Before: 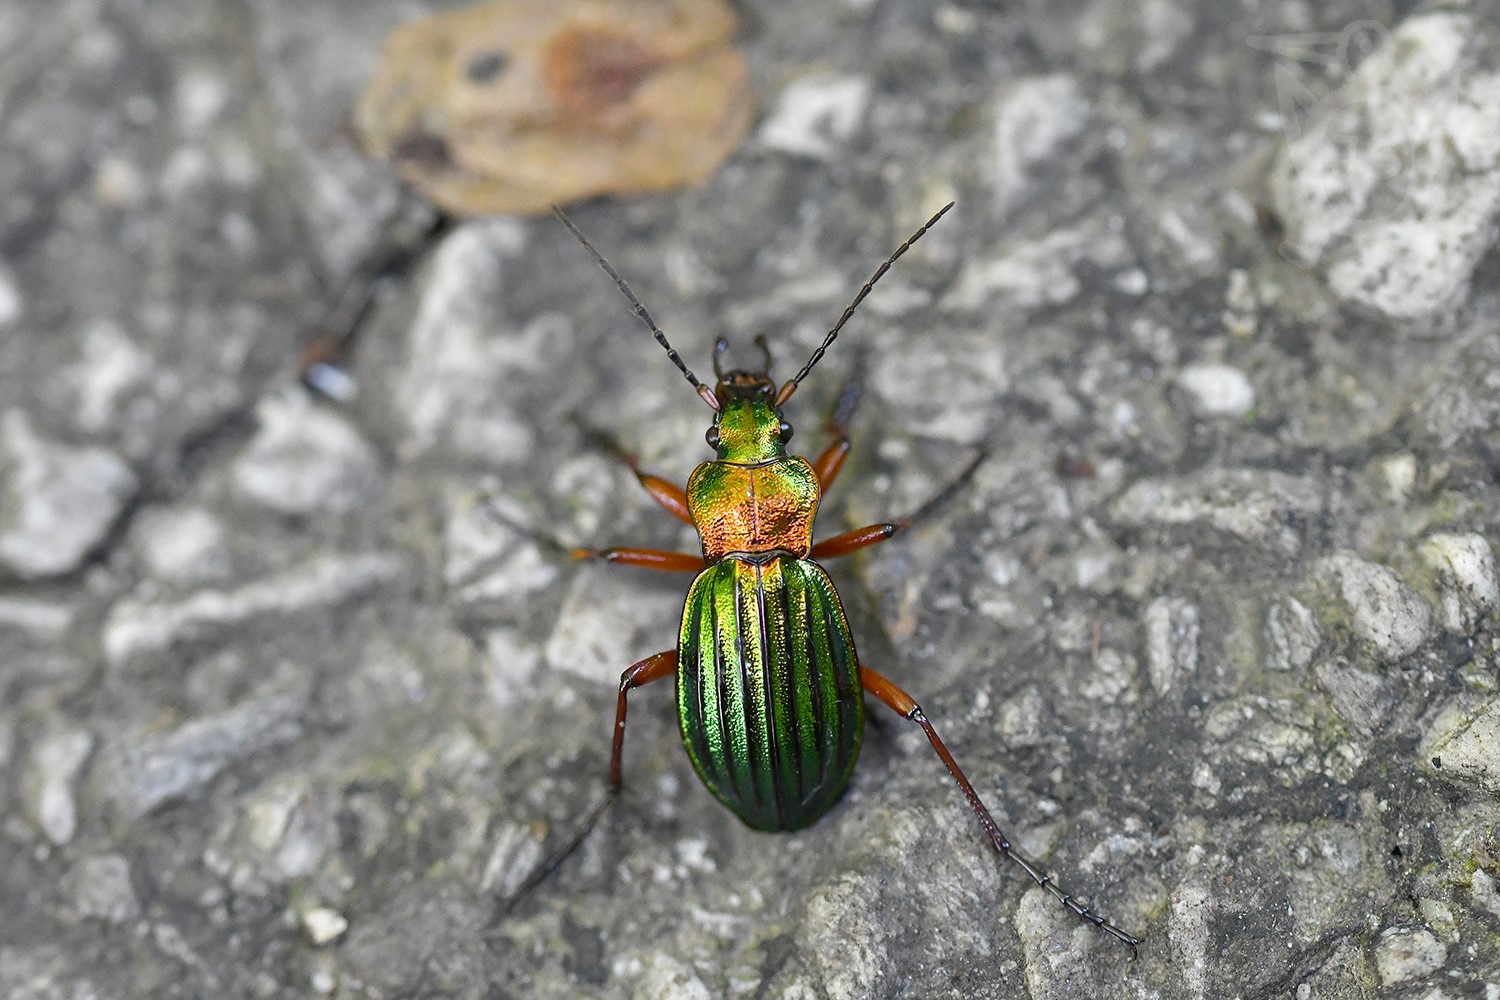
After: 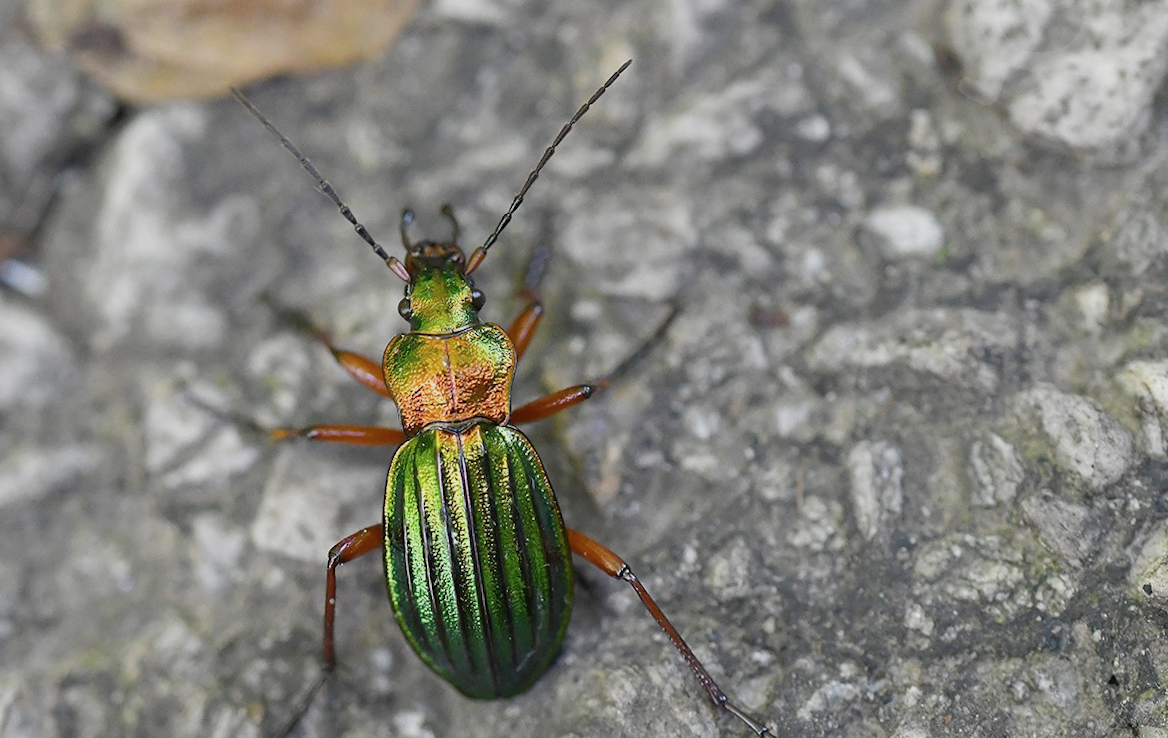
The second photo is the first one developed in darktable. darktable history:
crop: left 19.159%, top 9.58%, bottom 9.58%
rotate and perspective: rotation -3.52°, crop left 0.036, crop right 0.964, crop top 0.081, crop bottom 0.919
color balance: contrast -15%
